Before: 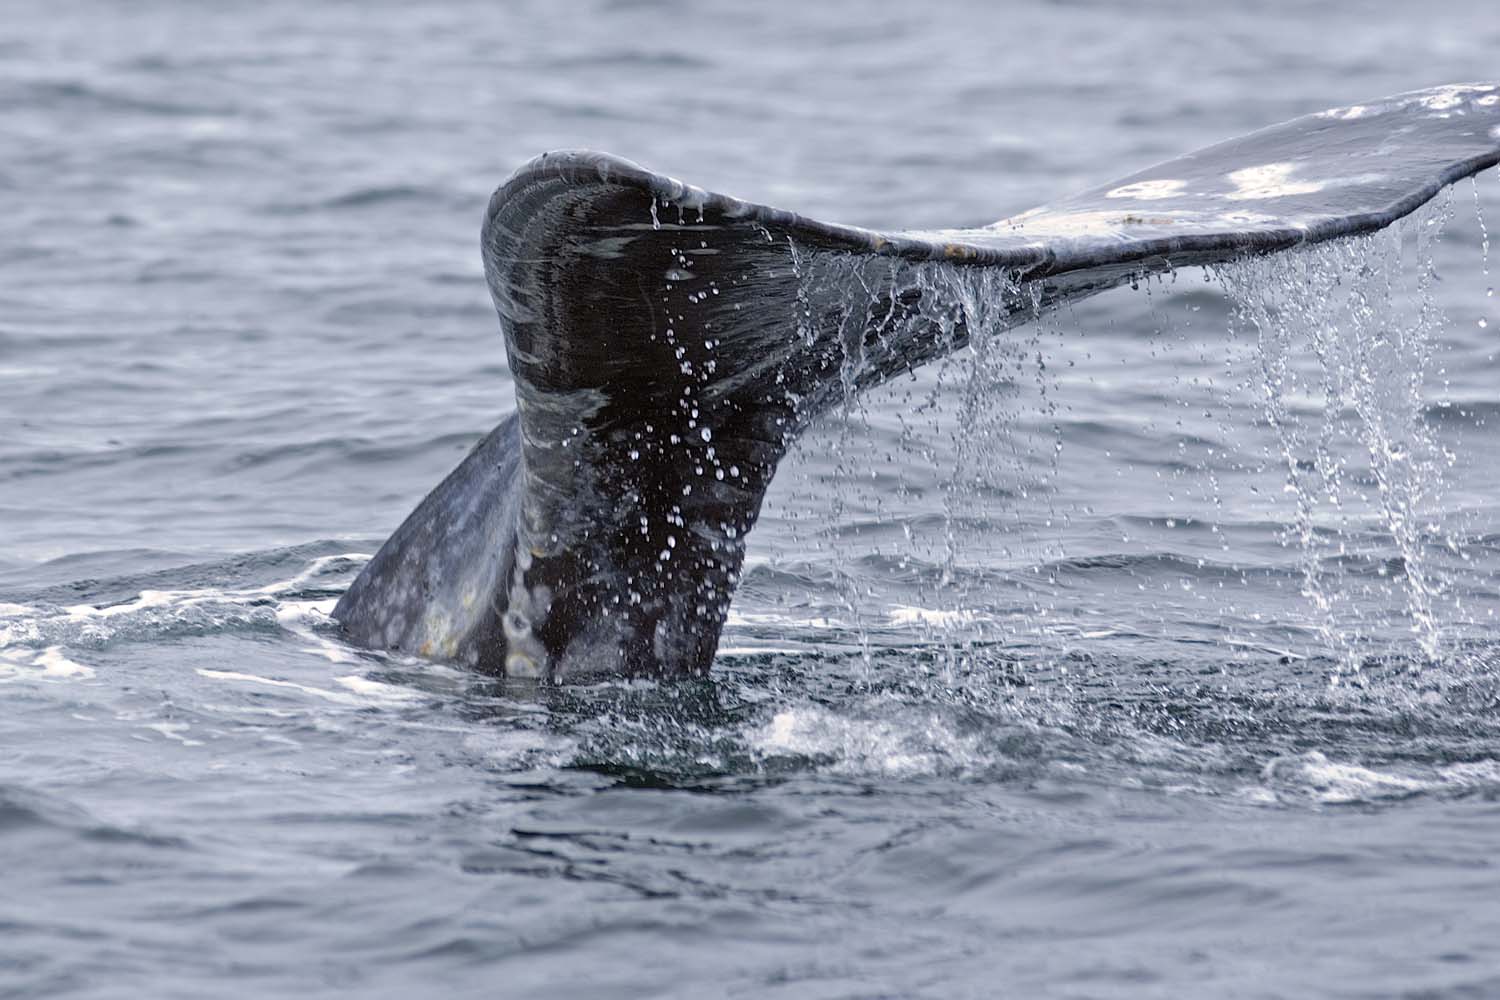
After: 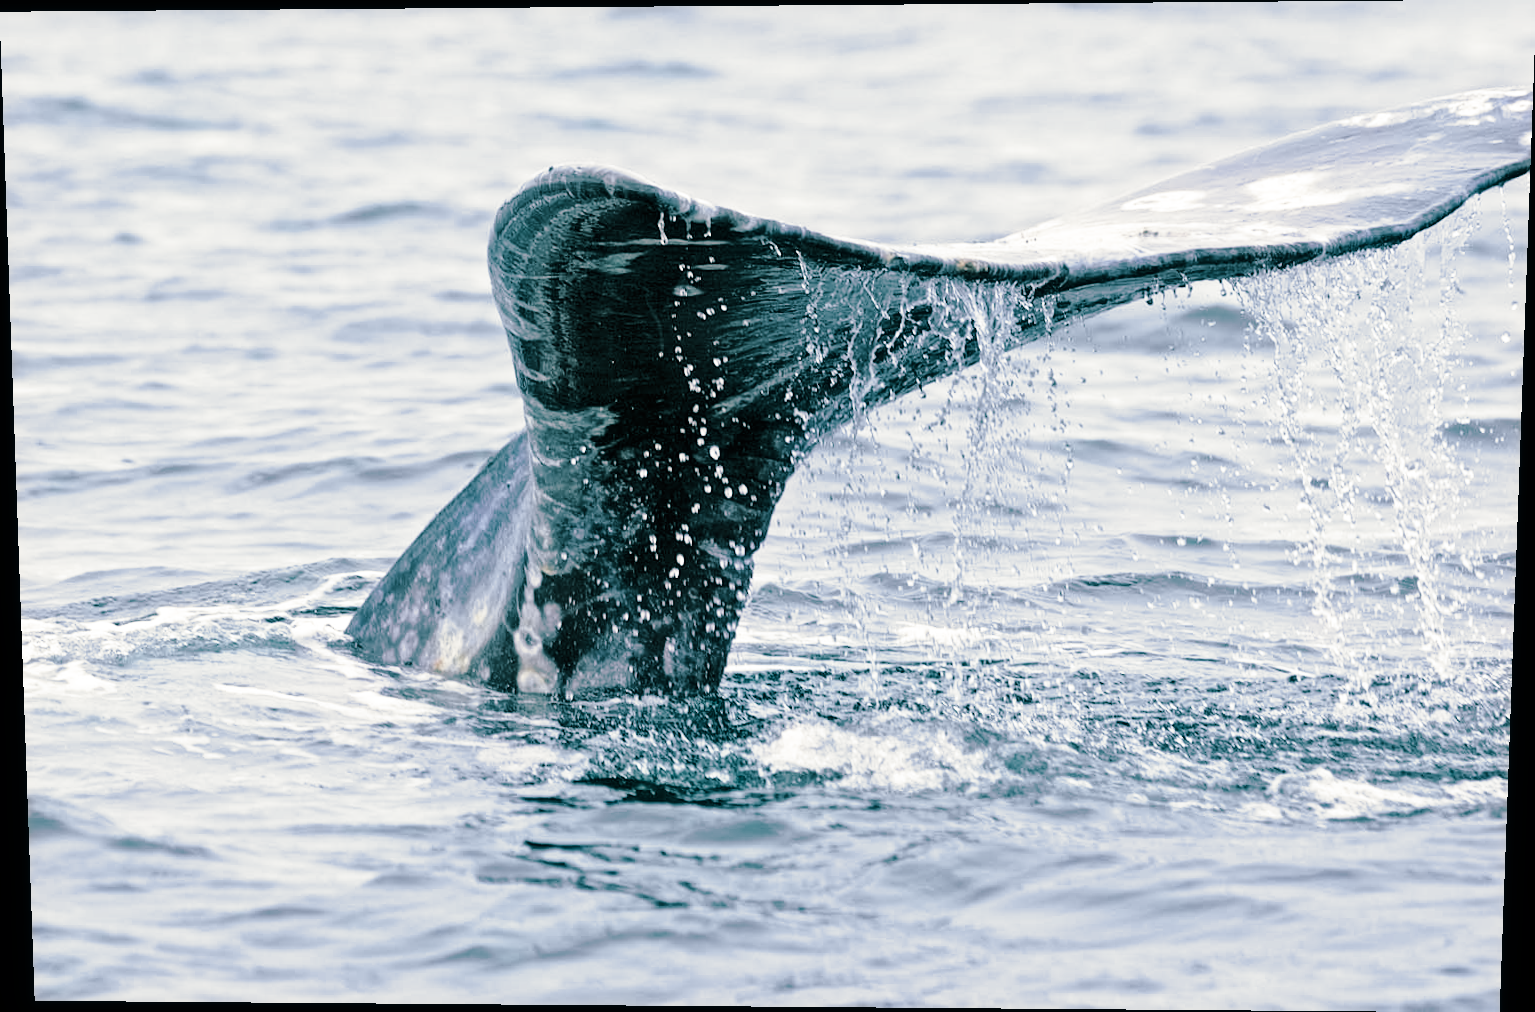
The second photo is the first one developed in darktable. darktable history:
rotate and perspective: lens shift (vertical) 0.048, lens shift (horizontal) -0.024, automatic cropping off
contrast equalizer: y [[0.5 ×6], [0.5 ×6], [0.5 ×6], [0 ×6], [0, 0.039, 0.251, 0.29, 0.293, 0.292]]
split-toning: shadows › hue 186.43°, highlights › hue 49.29°, compress 30.29%
base curve: curves: ch0 [(0, 0) (0.028, 0.03) (0.121, 0.232) (0.46, 0.748) (0.859, 0.968) (1, 1)], preserve colors none
